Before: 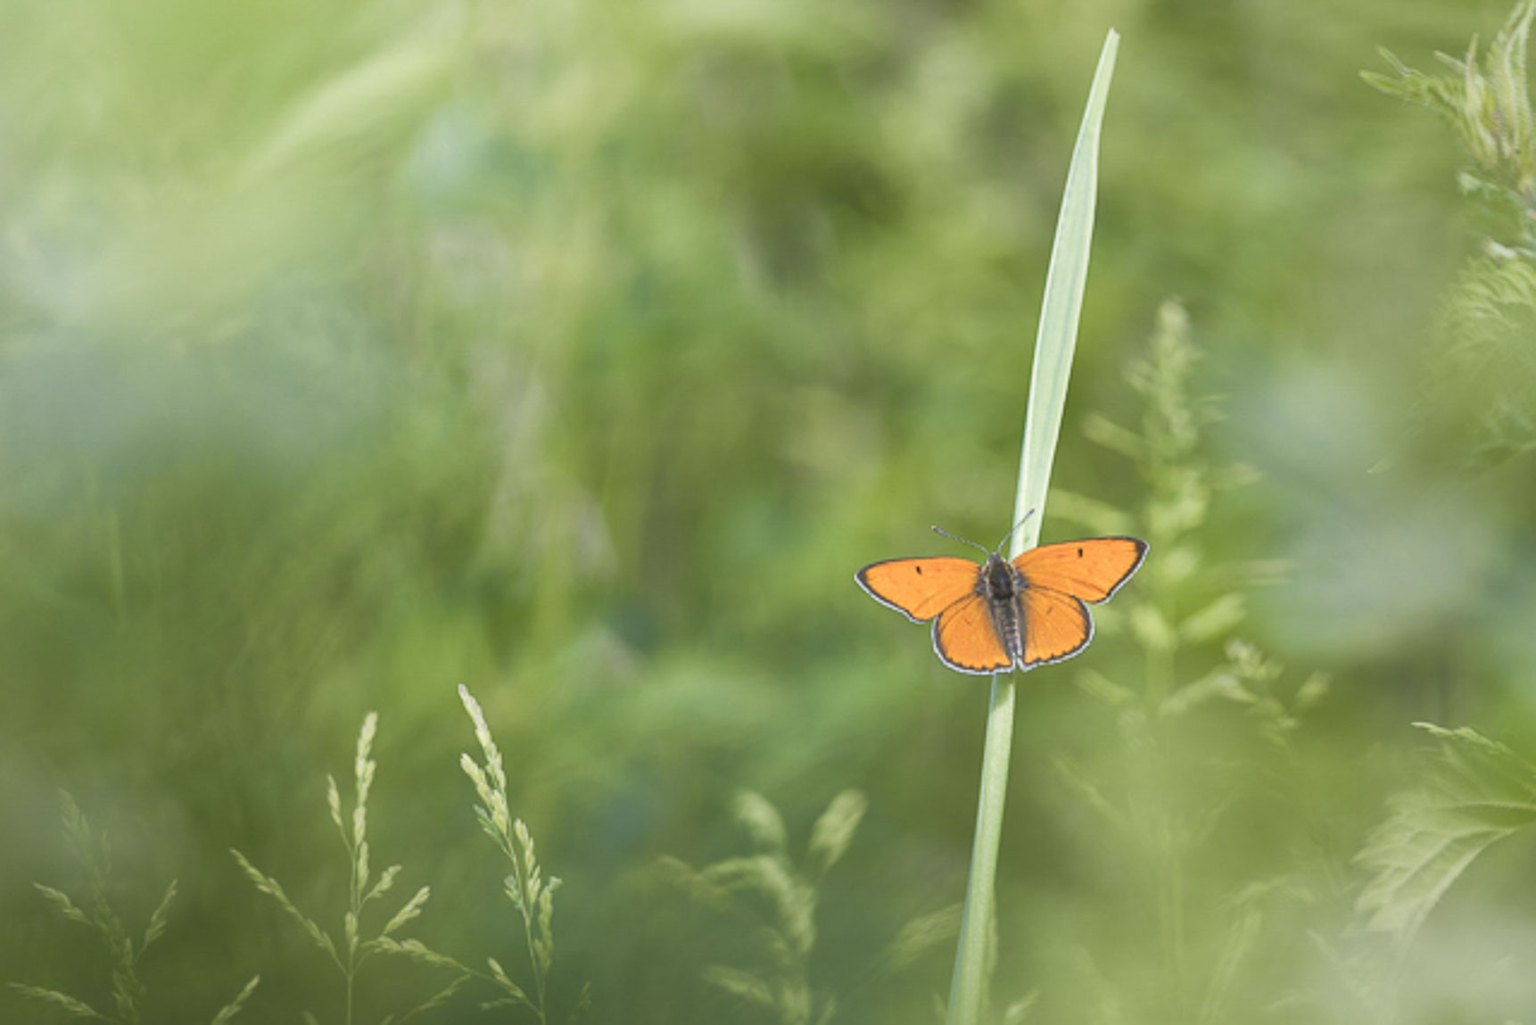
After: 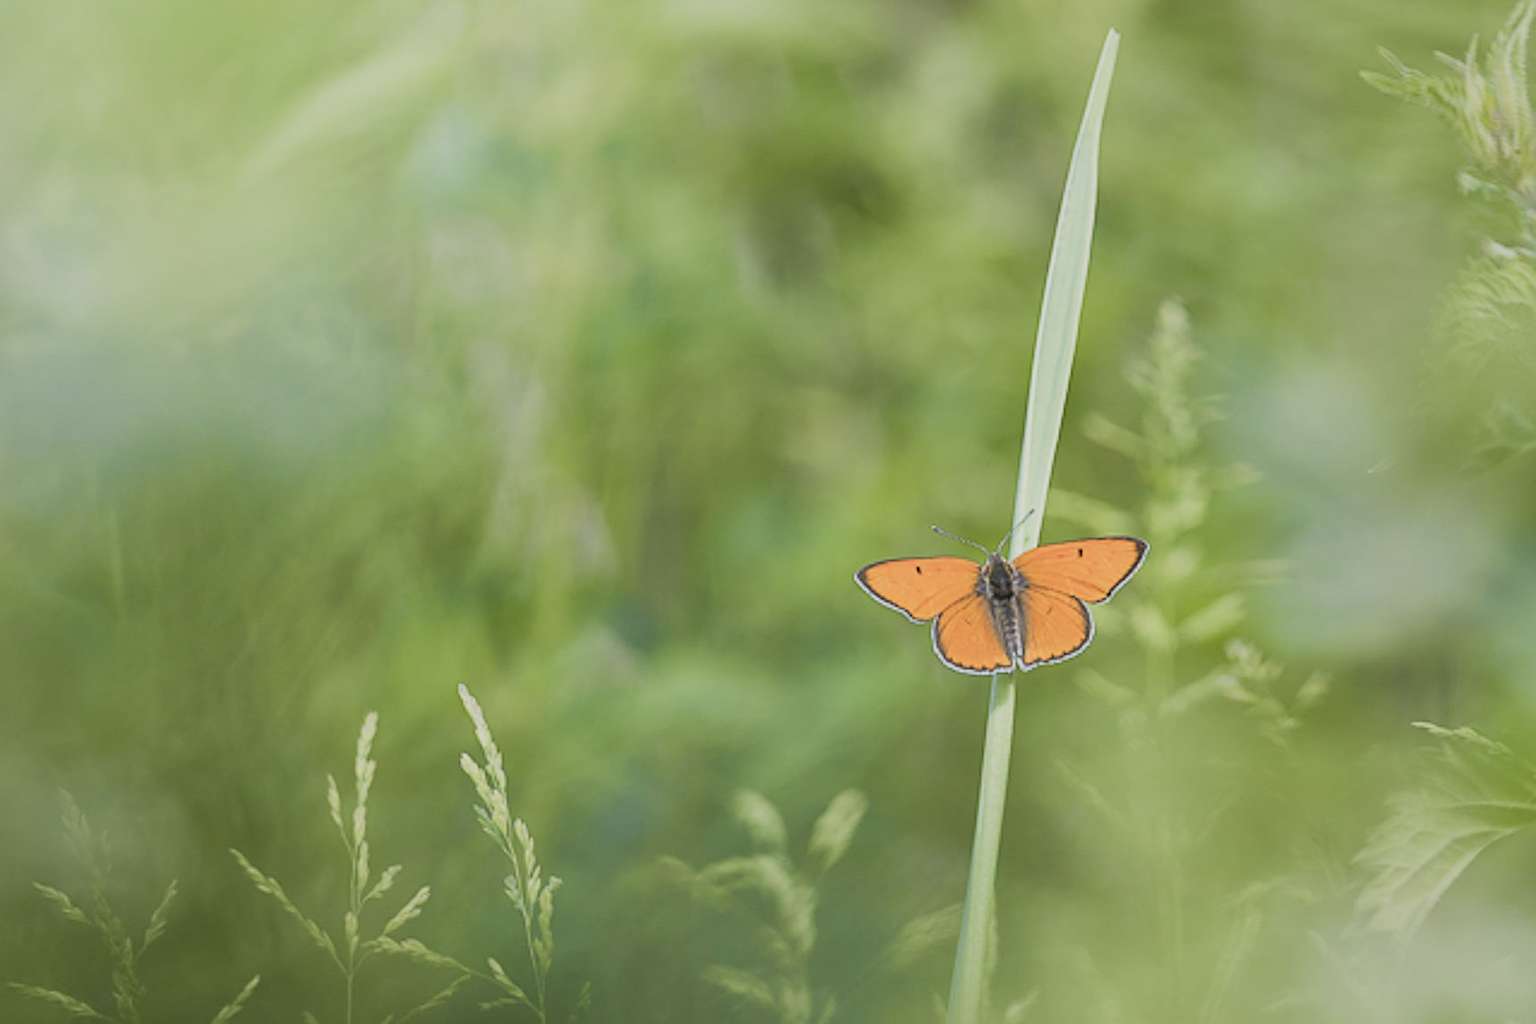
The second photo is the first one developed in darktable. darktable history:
sharpen: on, module defaults
filmic rgb: black relative exposure -8.31 EV, white relative exposure 4.66 EV, hardness 3.83
exposure: exposure 0.202 EV, compensate highlight preservation false
